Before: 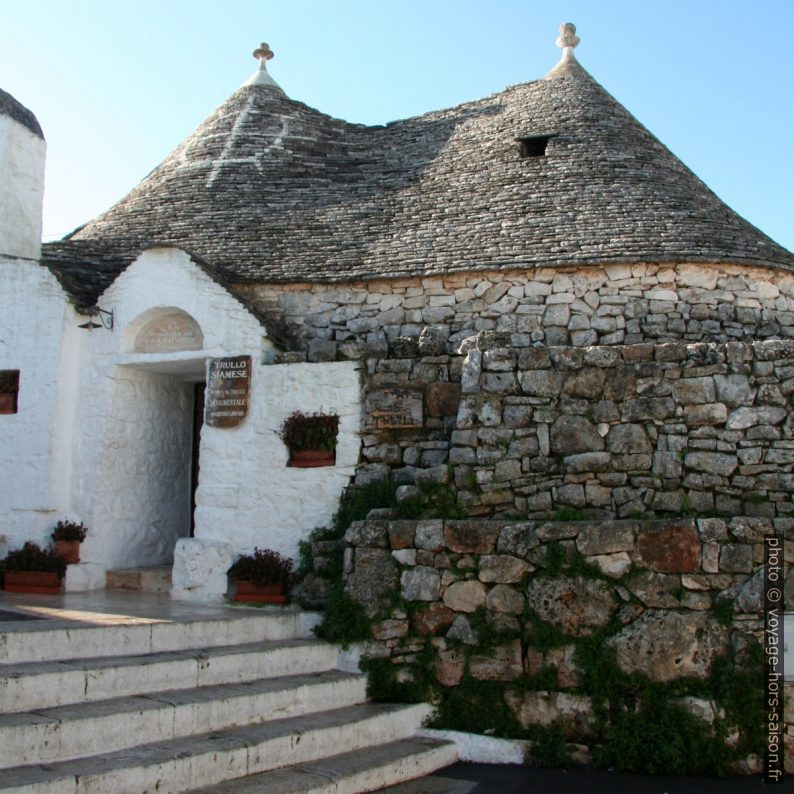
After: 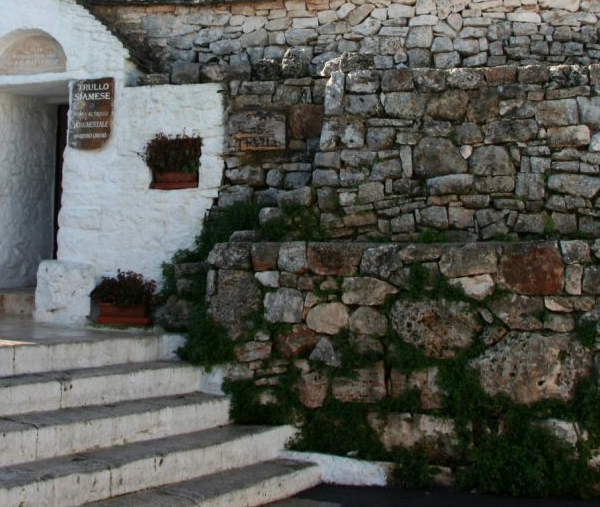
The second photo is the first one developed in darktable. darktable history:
crop and rotate: left 17.299%, top 35.115%, right 7.015%, bottom 1.024%
contrast brightness saturation: contrast 0.1, brightness 0.02, saturation 0.02
shadows and highlights: shadows 20.55, highlights -20.99, soften with gaussian
